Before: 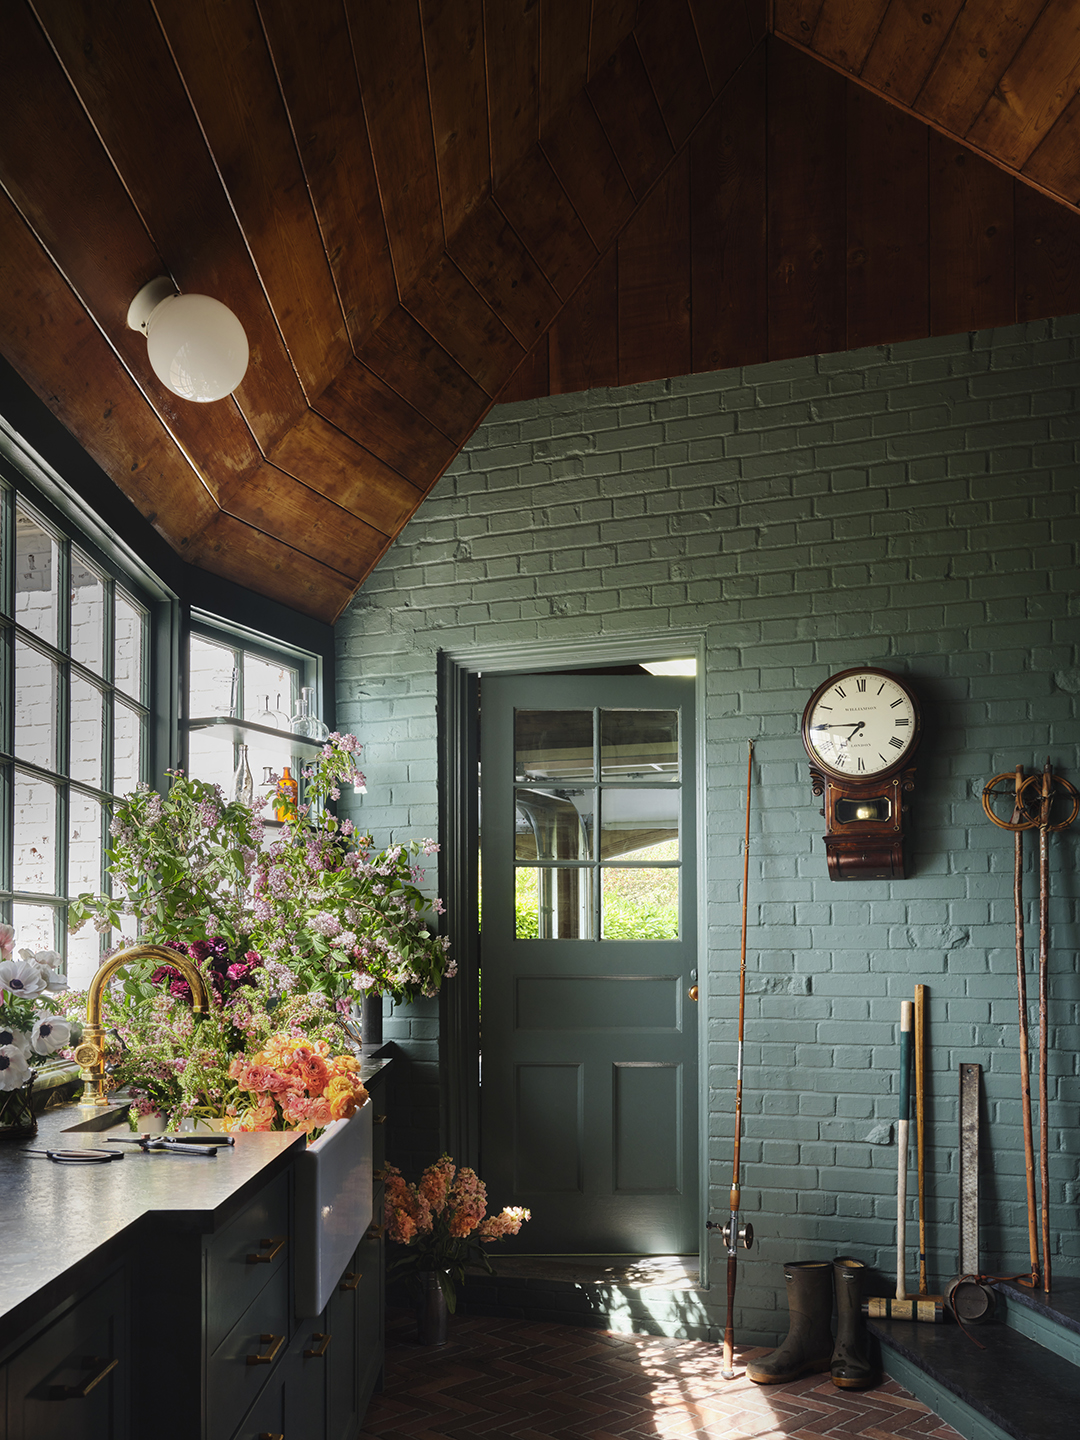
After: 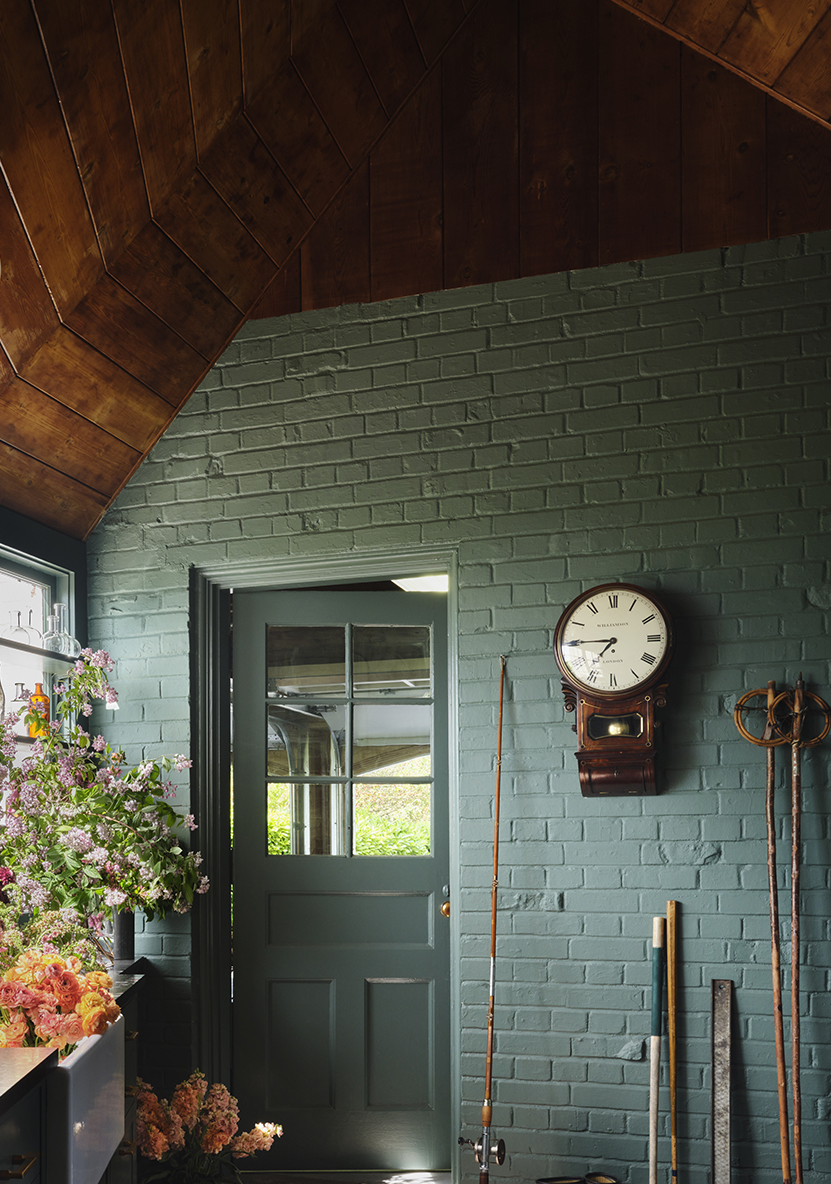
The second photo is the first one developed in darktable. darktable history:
crop: left 22.999%, top 5.894%, bottom 11.839%
